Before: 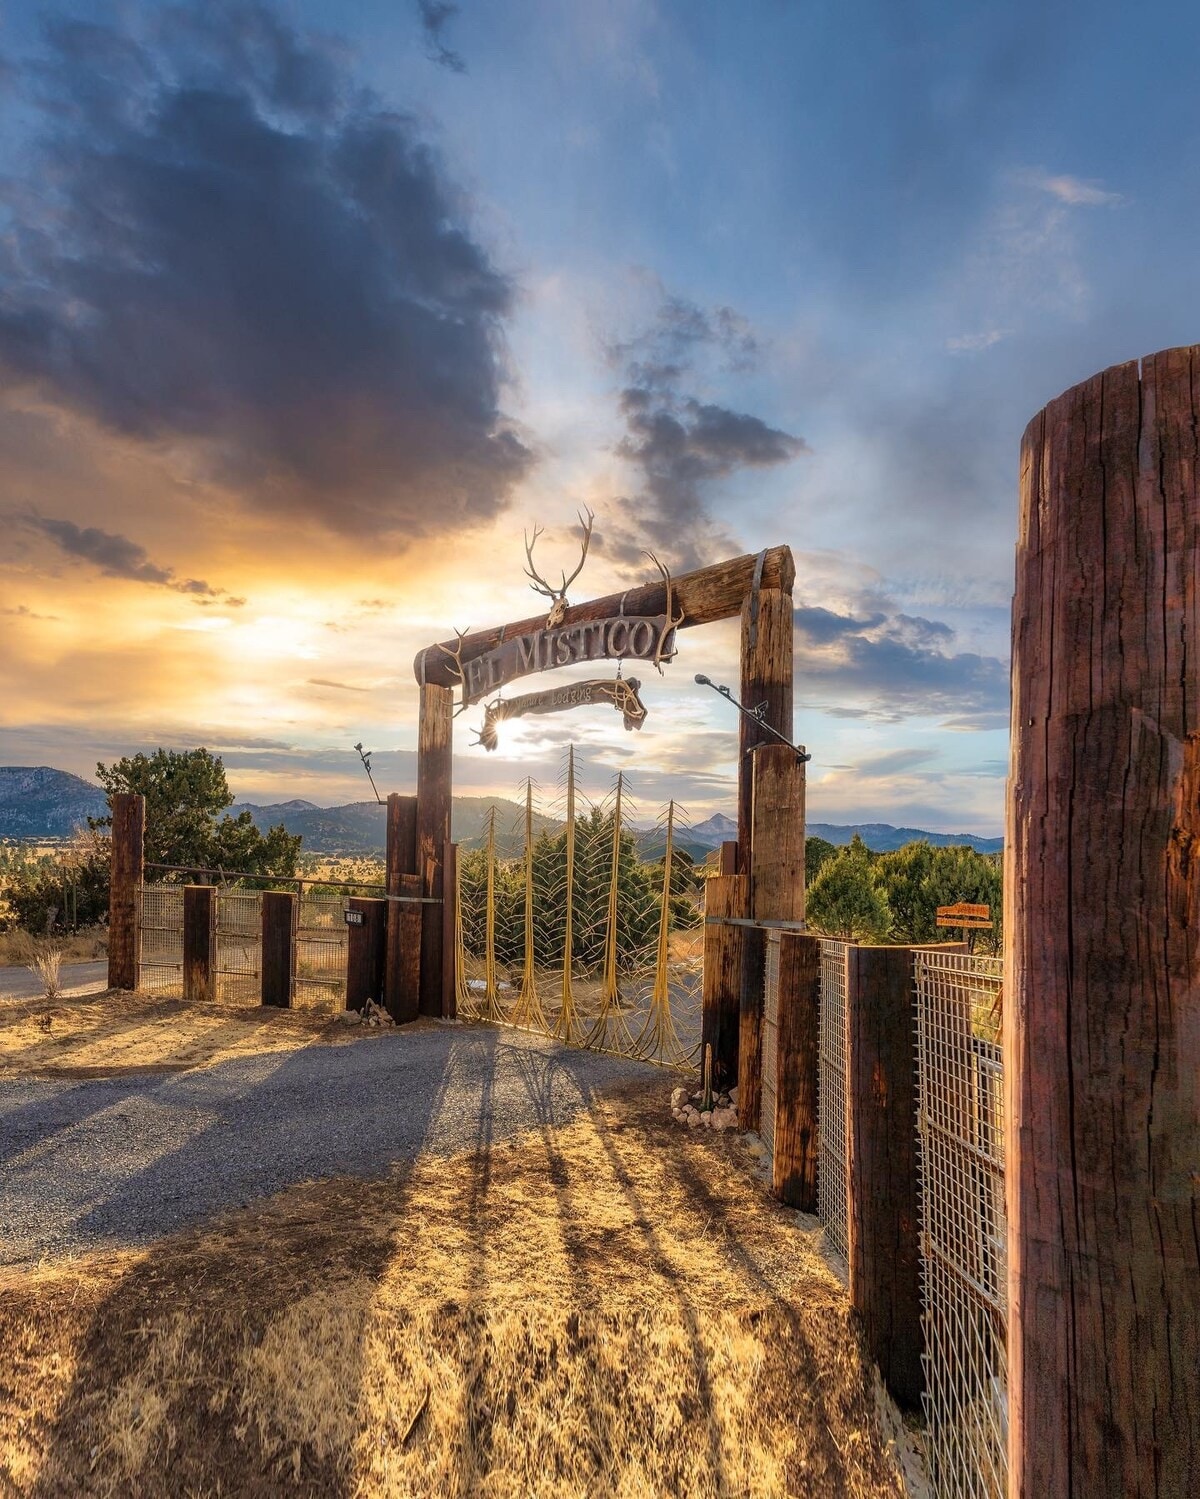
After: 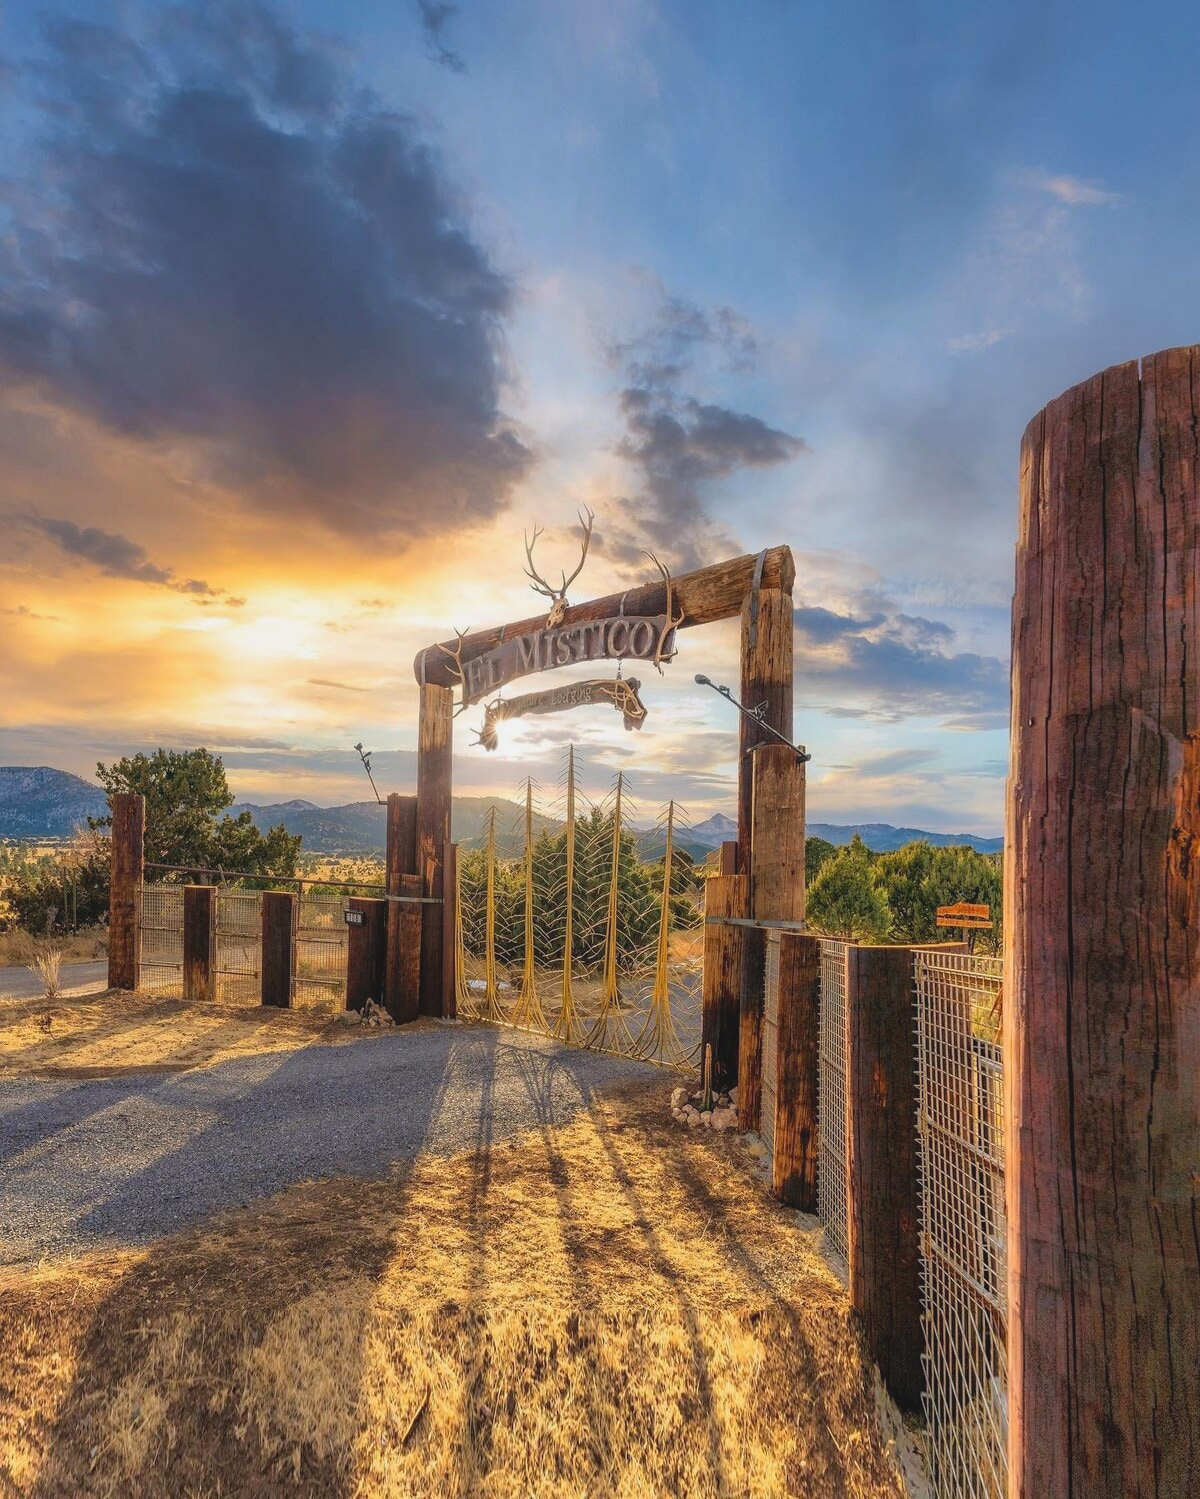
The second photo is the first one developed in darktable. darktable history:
contrast brightness saturation: contrast -0.1, brightness 0.051, saturation 0.079
